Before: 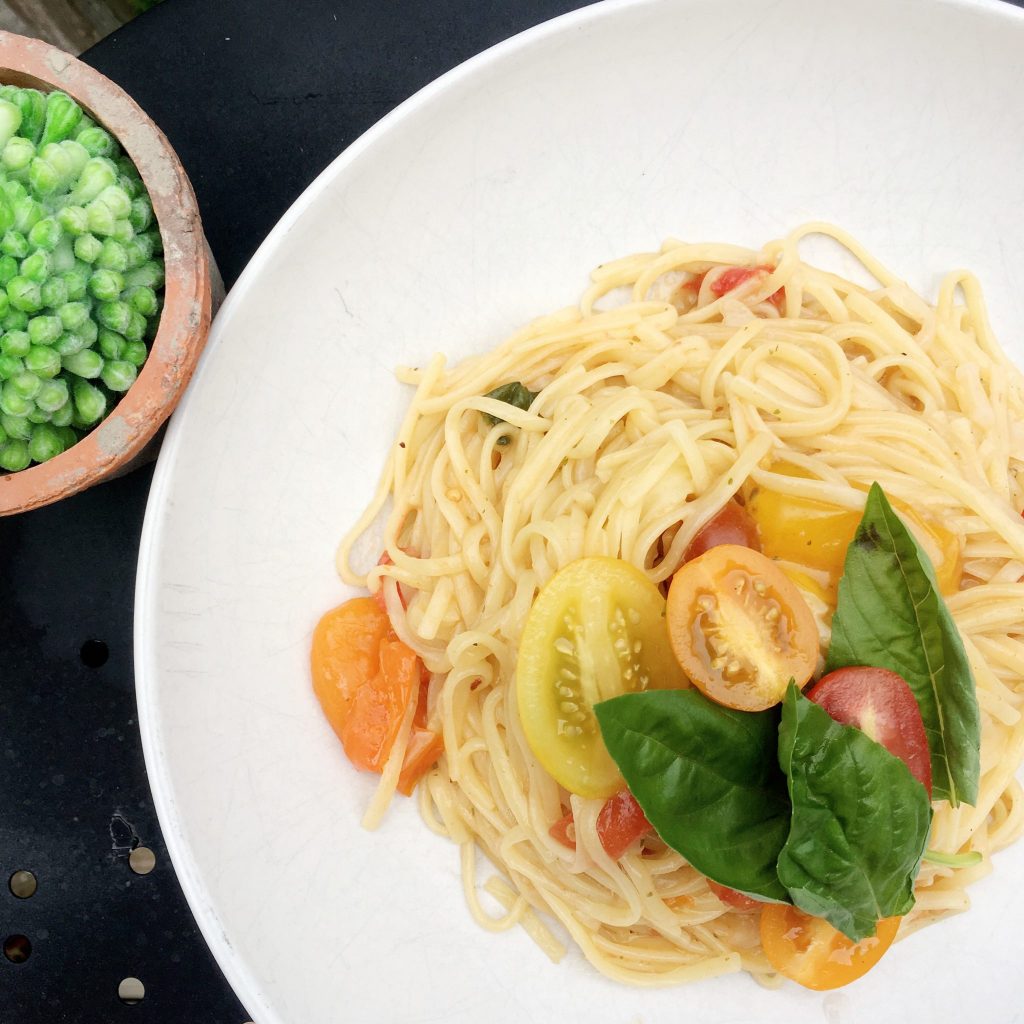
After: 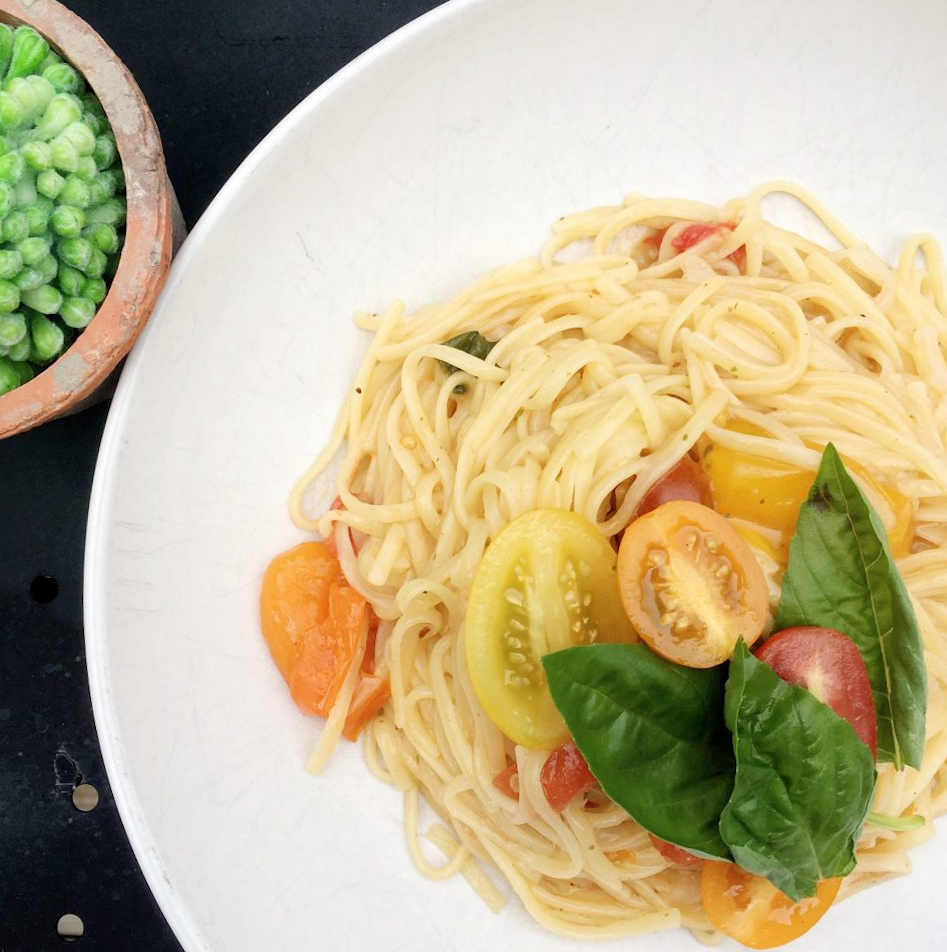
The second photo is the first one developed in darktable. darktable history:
crop and rotate: angle -1.83°, left 3.131%, top 3.572%, right 1.406%, bottom 0.531%
